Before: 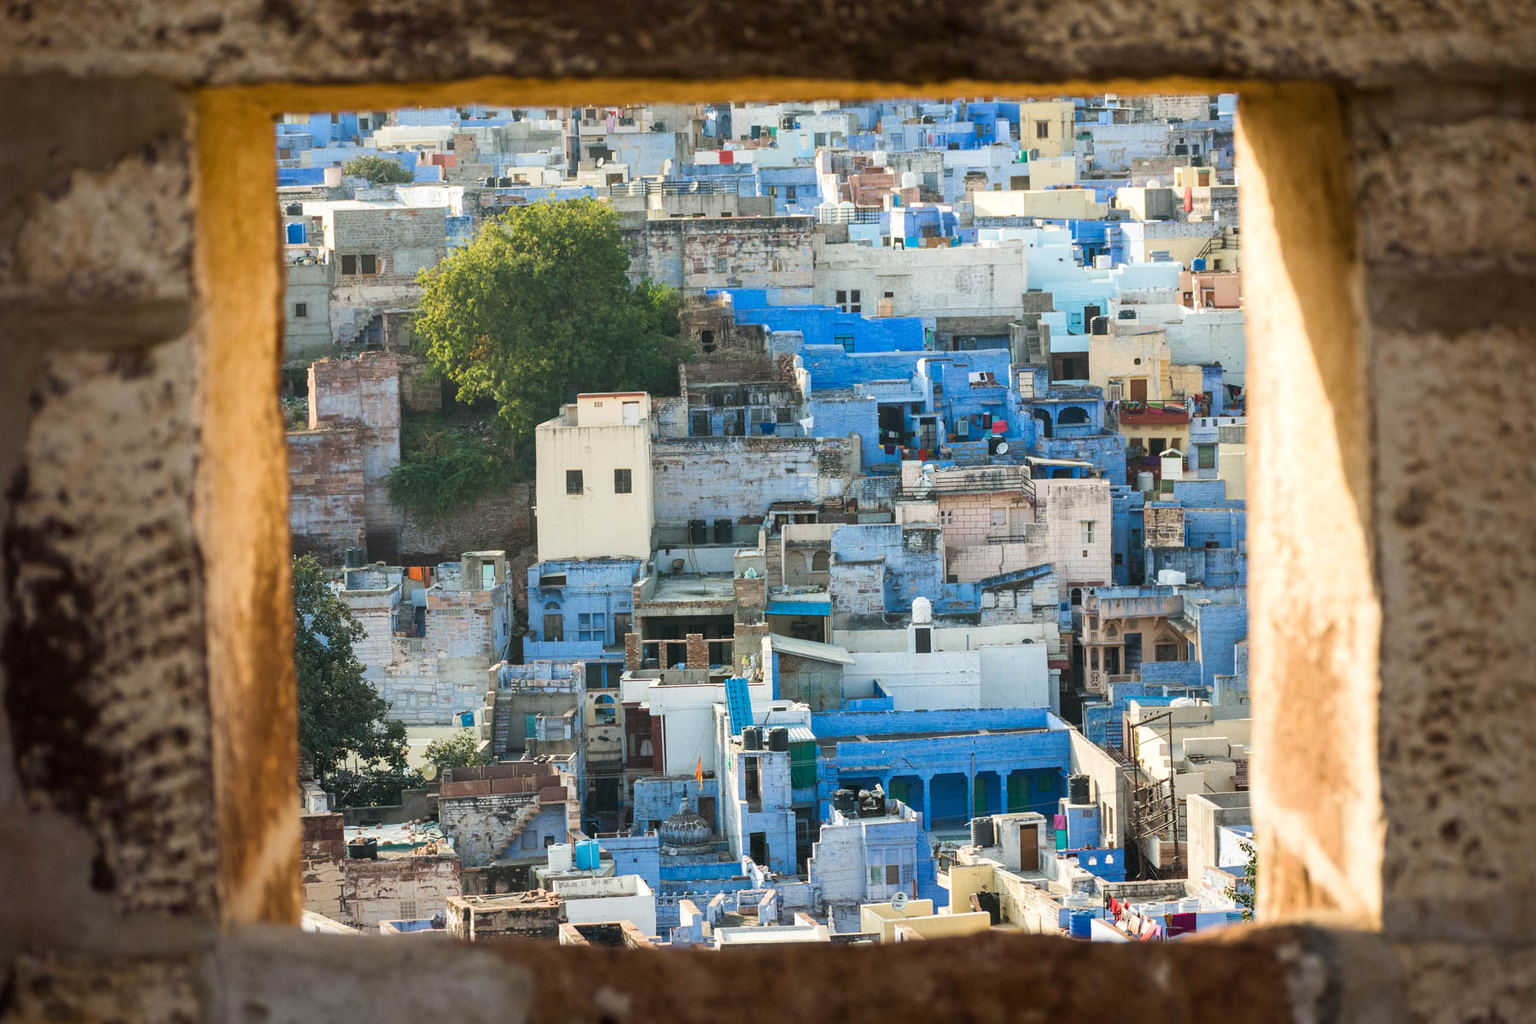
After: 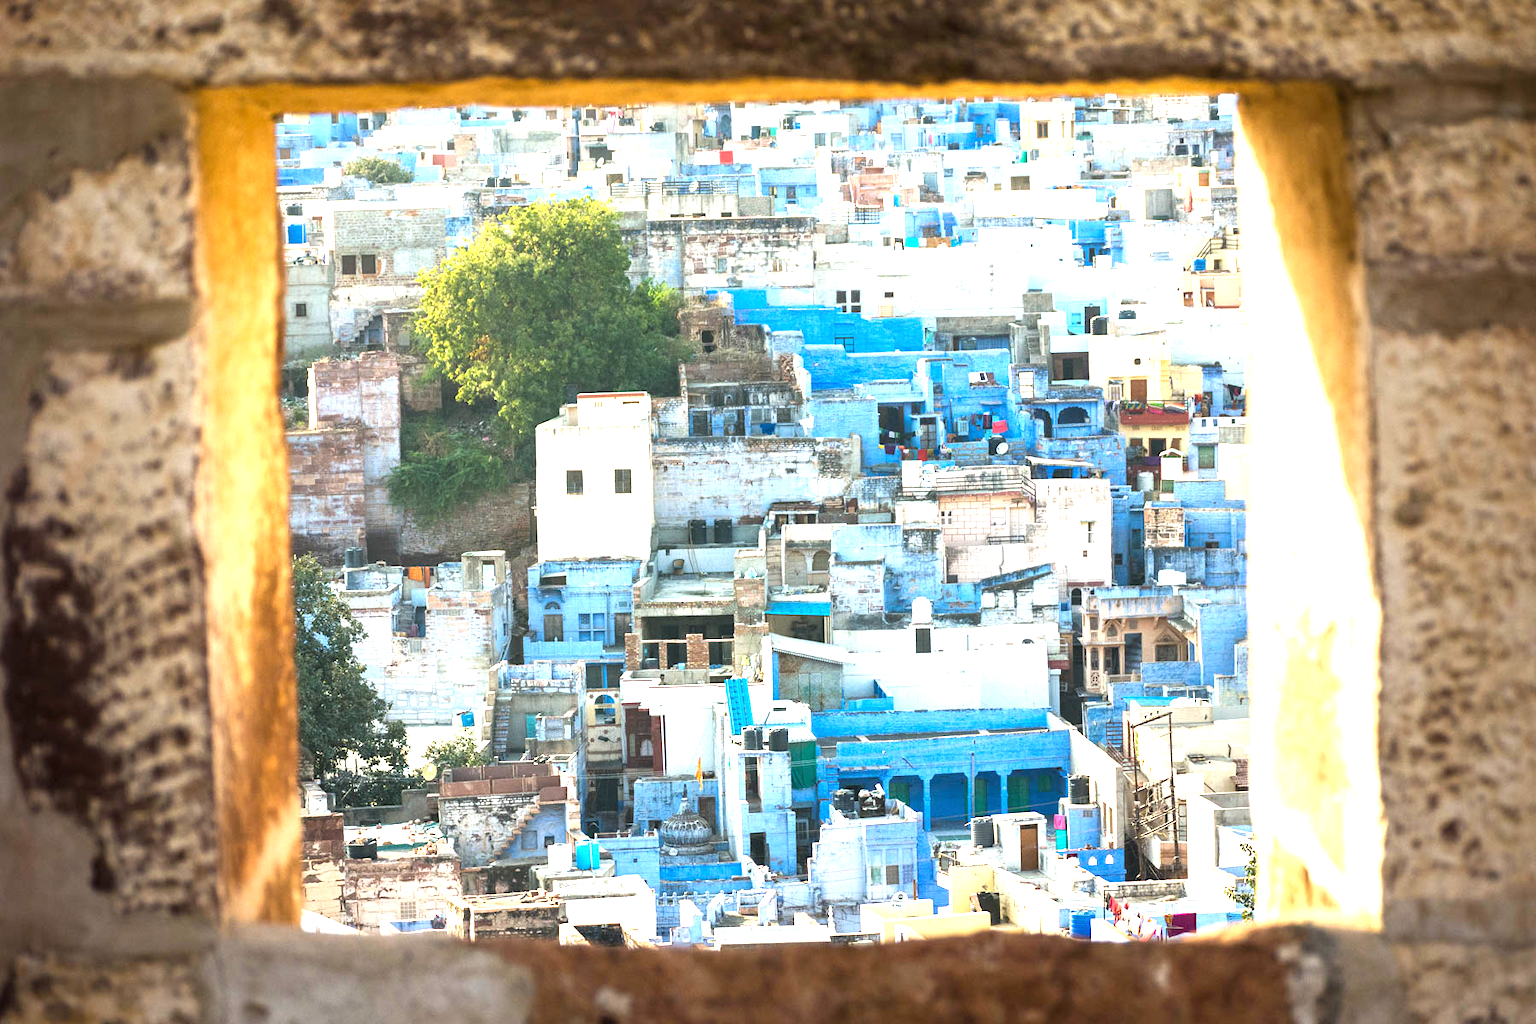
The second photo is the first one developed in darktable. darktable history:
exposure: black level correction 0, exposure 1.369 EV, compensate exposure bias true, compensate highlight preservation false
